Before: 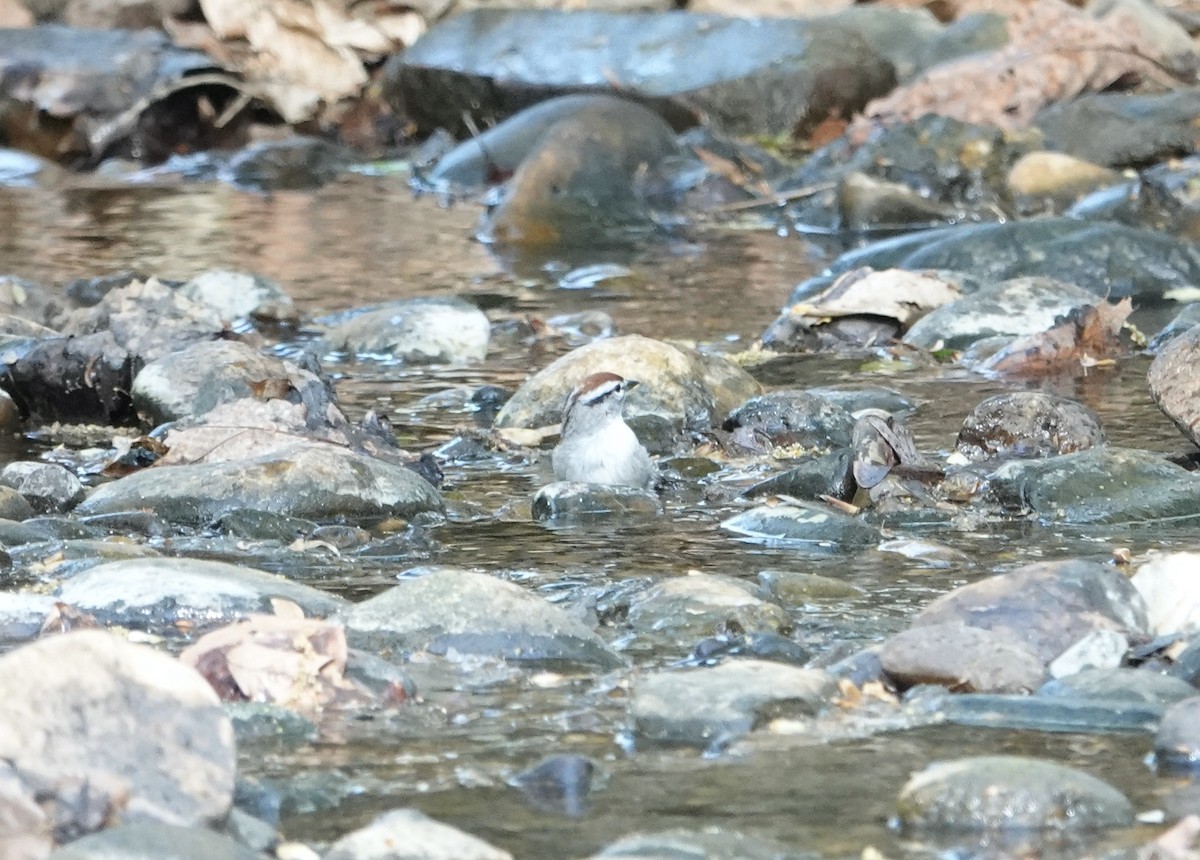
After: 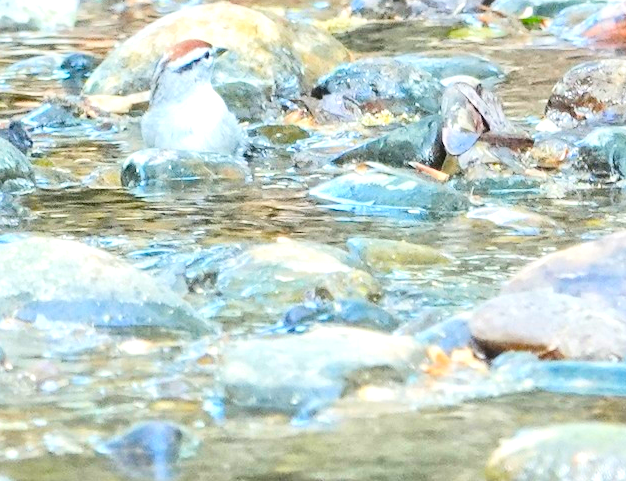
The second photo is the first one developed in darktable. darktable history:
color balance rgb: highlights gain › chroma 0.102%, highlights gain › hue 329.68°, linear chroma grading › global chroma 9.716%, perceptual saturation grading › global saturation 19.819%, perceptual brilliance grading › highlights 11.036%, perceptual brilliance grading › shadows -10.902%, global vibrance 10.261%, saturation formula JzAzBz (2021)
tone equalizer: -7 EV 0.151 EV, -6 EV 0.567 EV, -5 EV 1.15 EV, -4 EV 1.32 EV, -3 EV 1.15 EV, -2 EV 0.6 EV, -1 EV 0.159 EV, edges refinement/feathering 500, mask exposure compensation -1.57 EV, preserve details guided filter
crop: left 34.27%, top 38.785%, right 13.534%, bottom 5.206%
